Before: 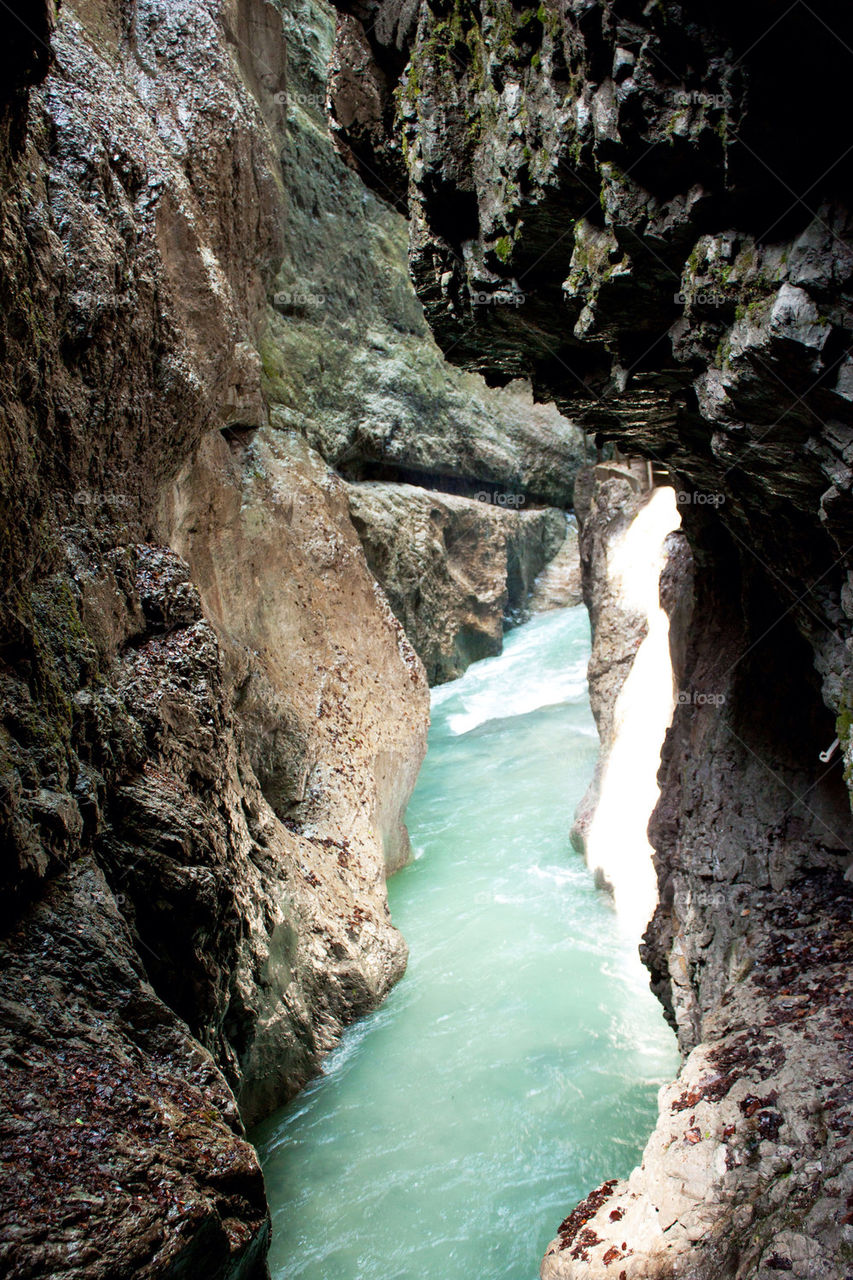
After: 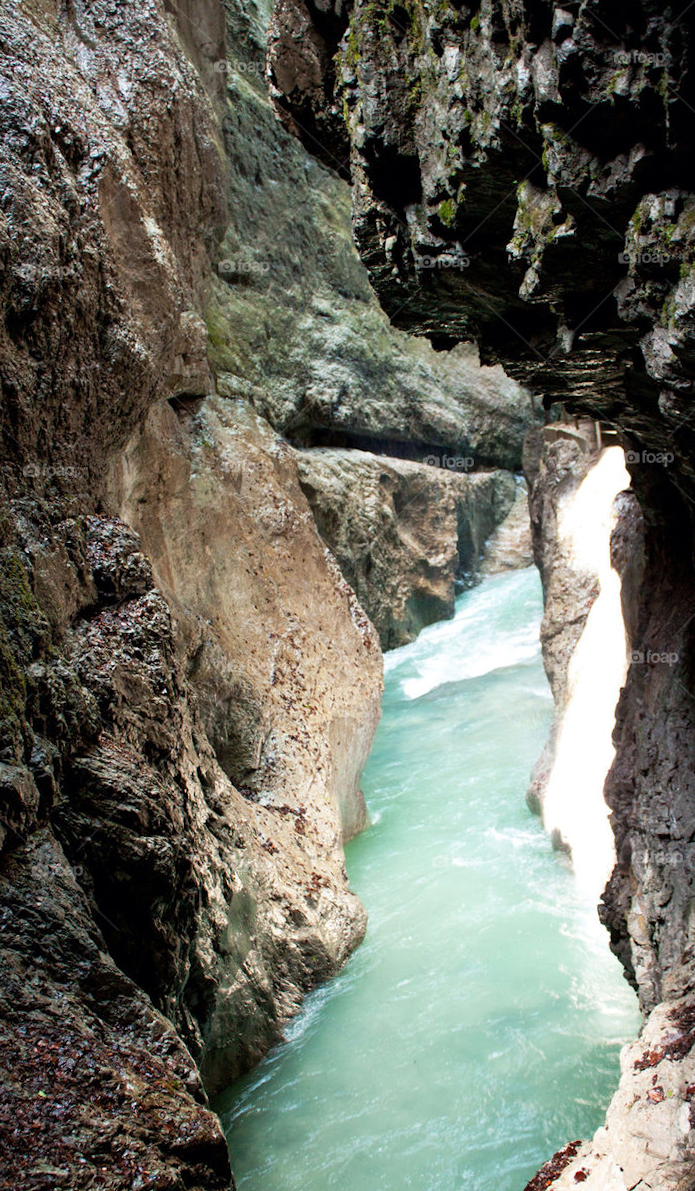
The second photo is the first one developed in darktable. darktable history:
crop and rotate: angle 1.27°, left 4.223%, top 1.194%, right 11.548%, bottom 2.62%
